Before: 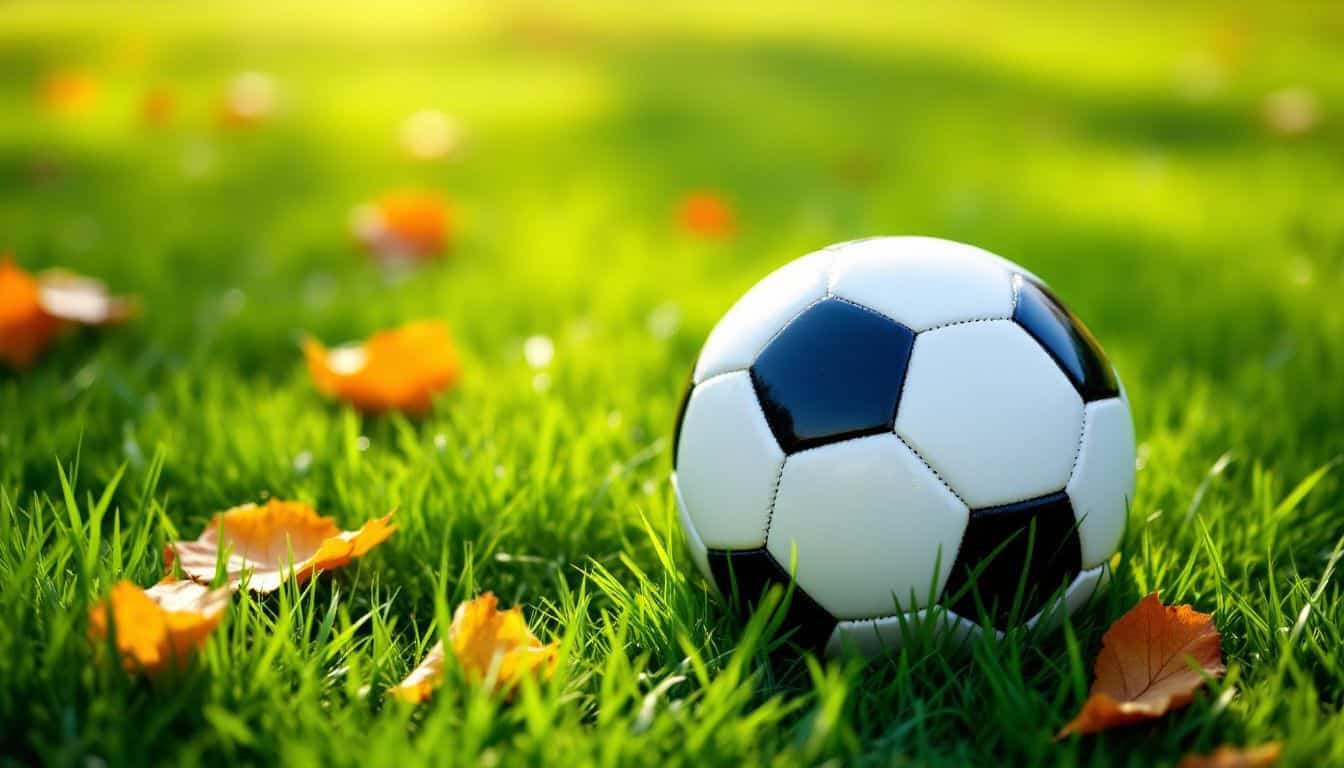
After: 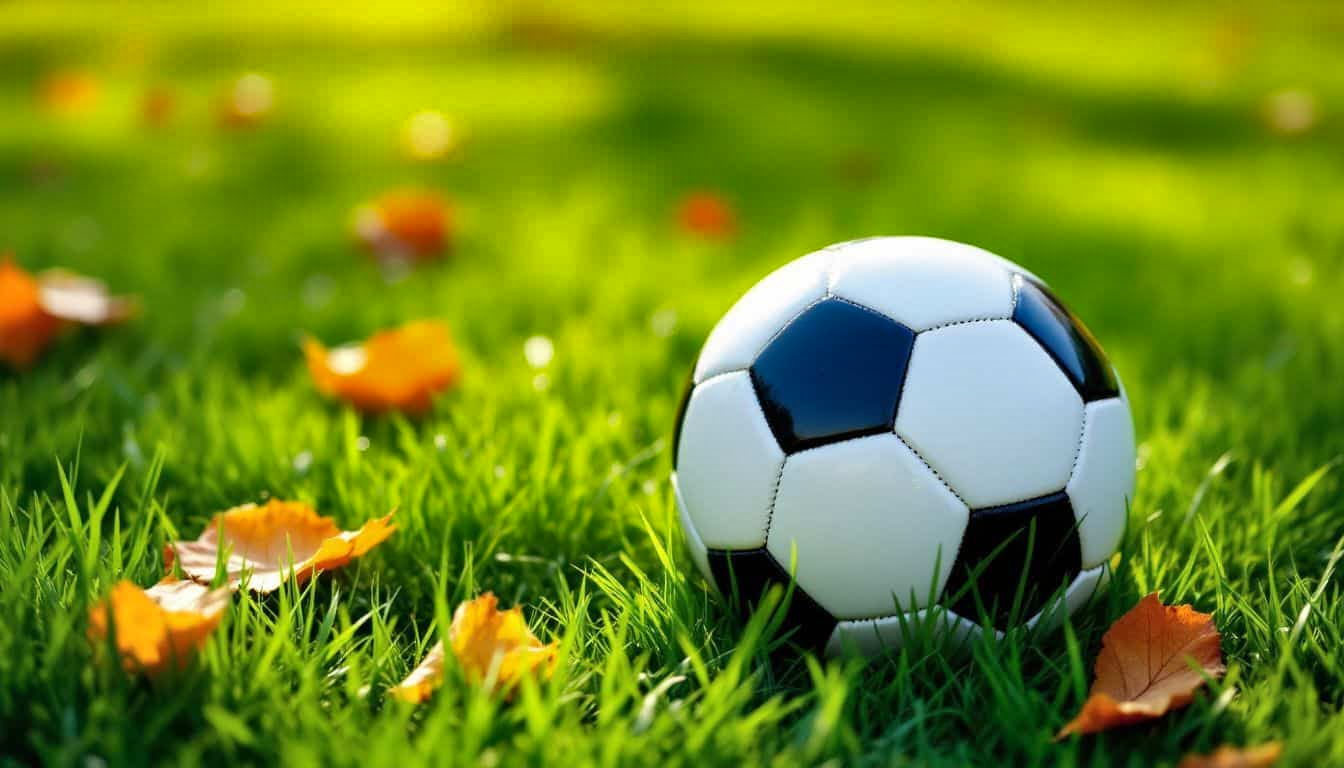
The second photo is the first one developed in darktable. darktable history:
shadows and highlights: white point adjustment 0.102, highlights -70.56, soften with gaussian
